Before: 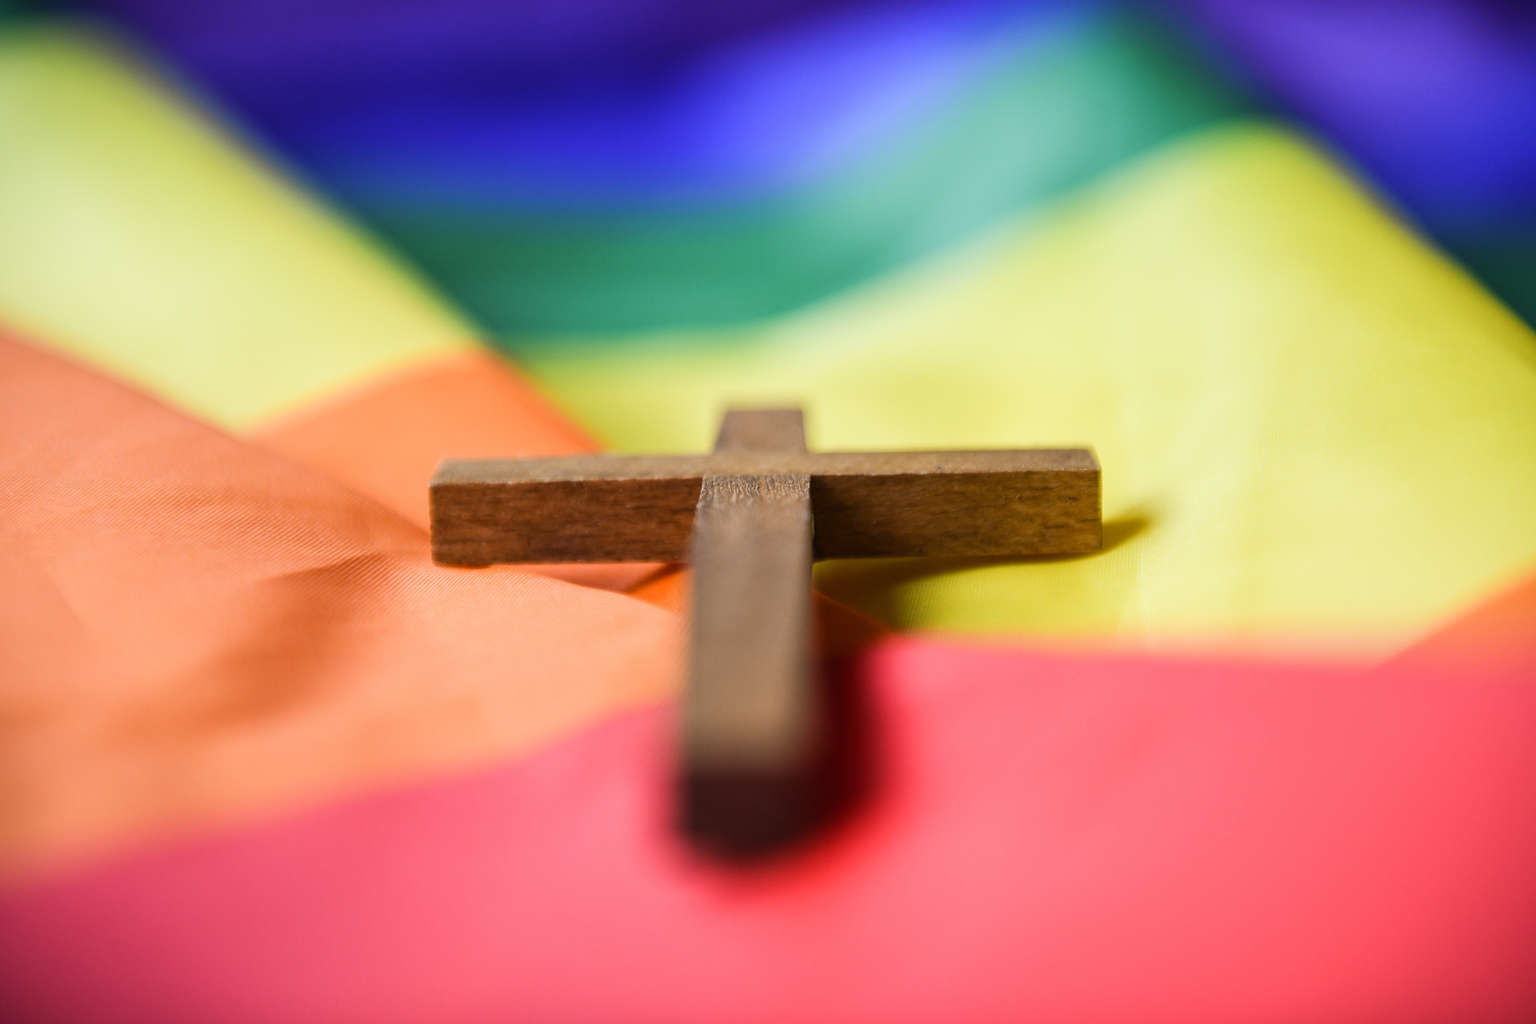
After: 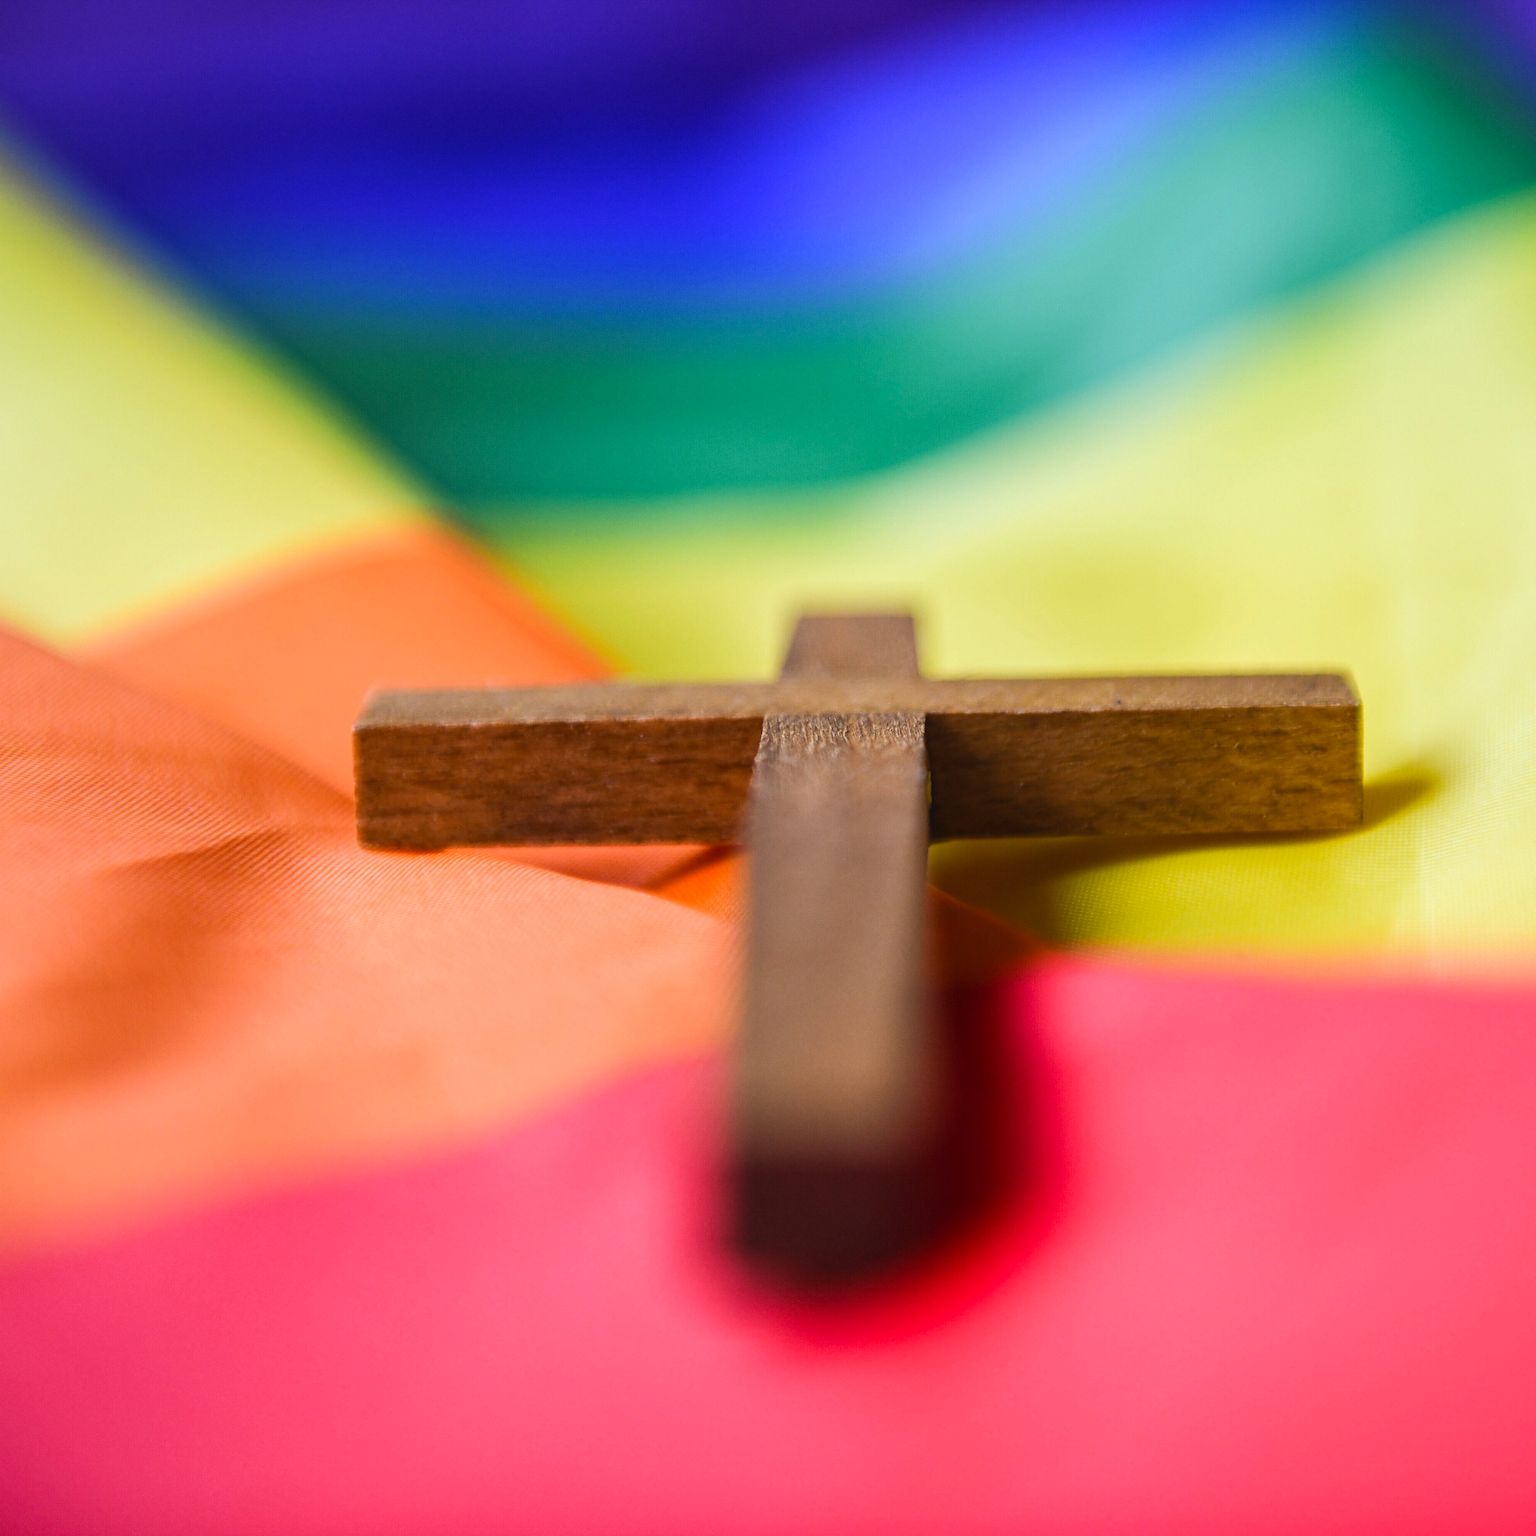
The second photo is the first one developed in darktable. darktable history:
local contrast: detail 110%
crop and rotate: left 12.648%, right 20.685%
color correction: saturation 1.1
haze removal: compatibility mode true, adaptive false
